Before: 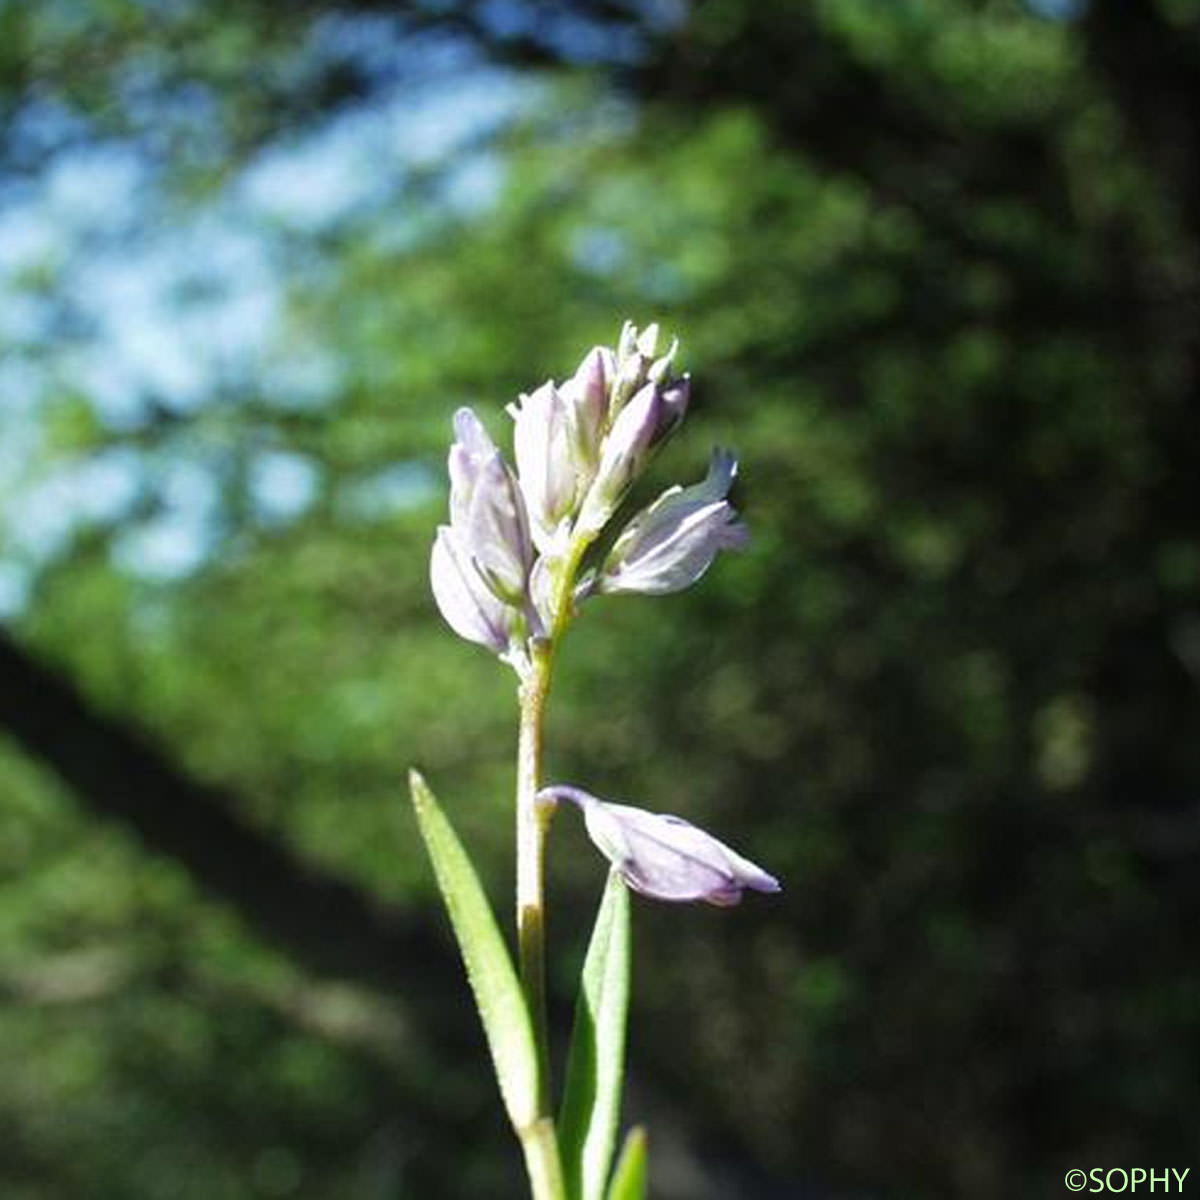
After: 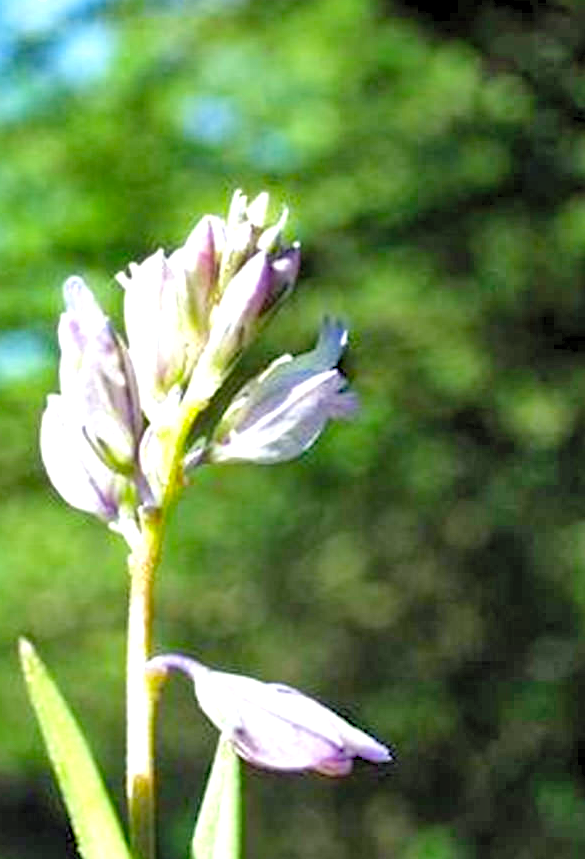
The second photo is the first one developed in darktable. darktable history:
crop: left 32.503%, top 10.93%, right 18.677%, bottom 17.483%
levels: levels [0.036, 0.364, 0.827]
shadows and highlights: soften with gaussian
haze removal: compatibility mode true, adaptive false
